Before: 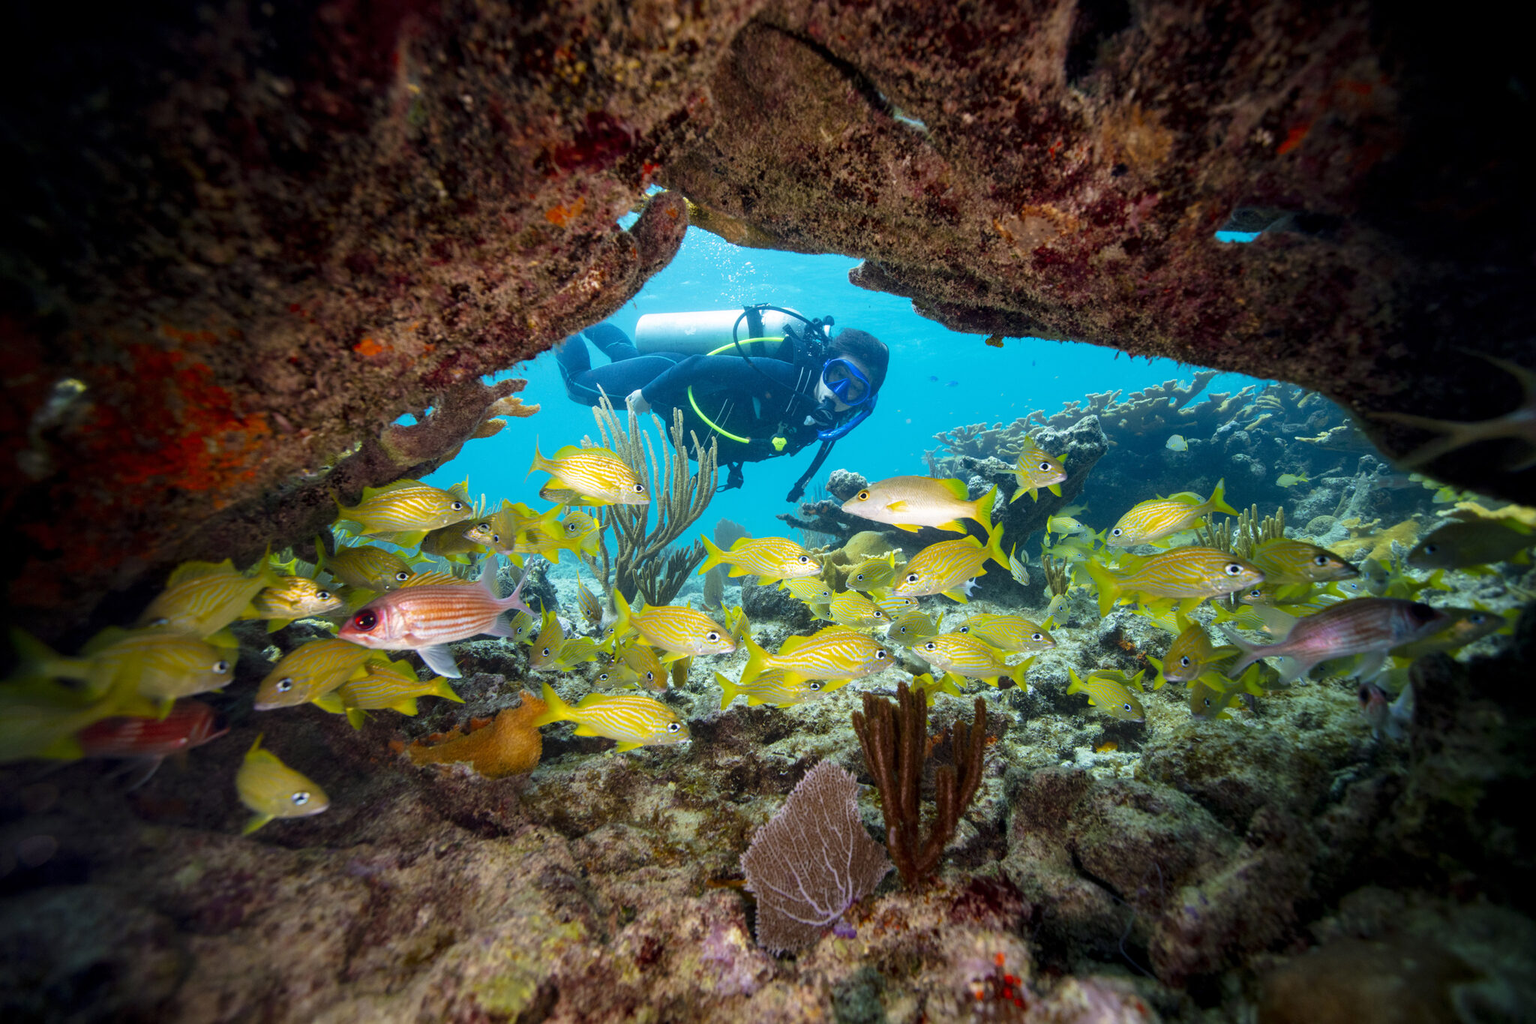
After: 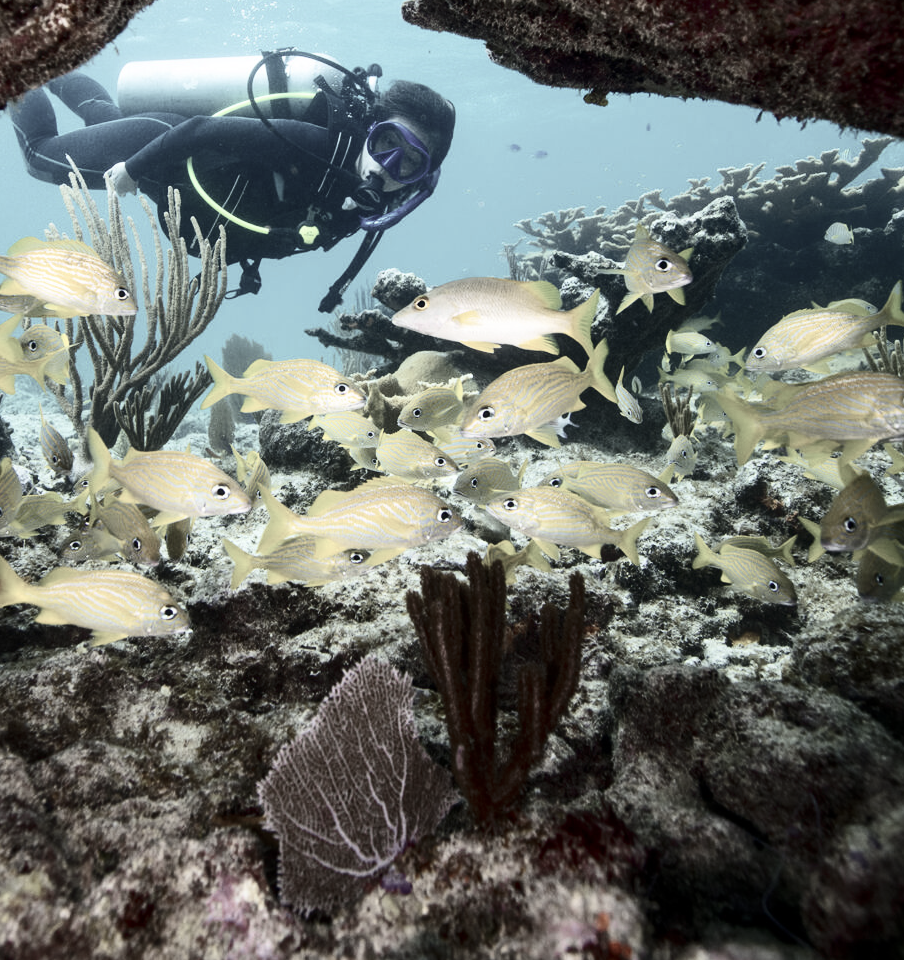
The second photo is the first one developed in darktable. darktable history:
contrast brightness saturation: contrast 0.285
crop: left 35.683%, top 26.192%, right 20.158%, bottom 3.425%
color zones: curves: ch1 [(0, 0.34) (0.143, 0.164) (0.286, 0.152) (0.429, 0.176) (0.571, 0.173) (0.714, 0.188) (0.857, 0.199) (1, 0.34)]
